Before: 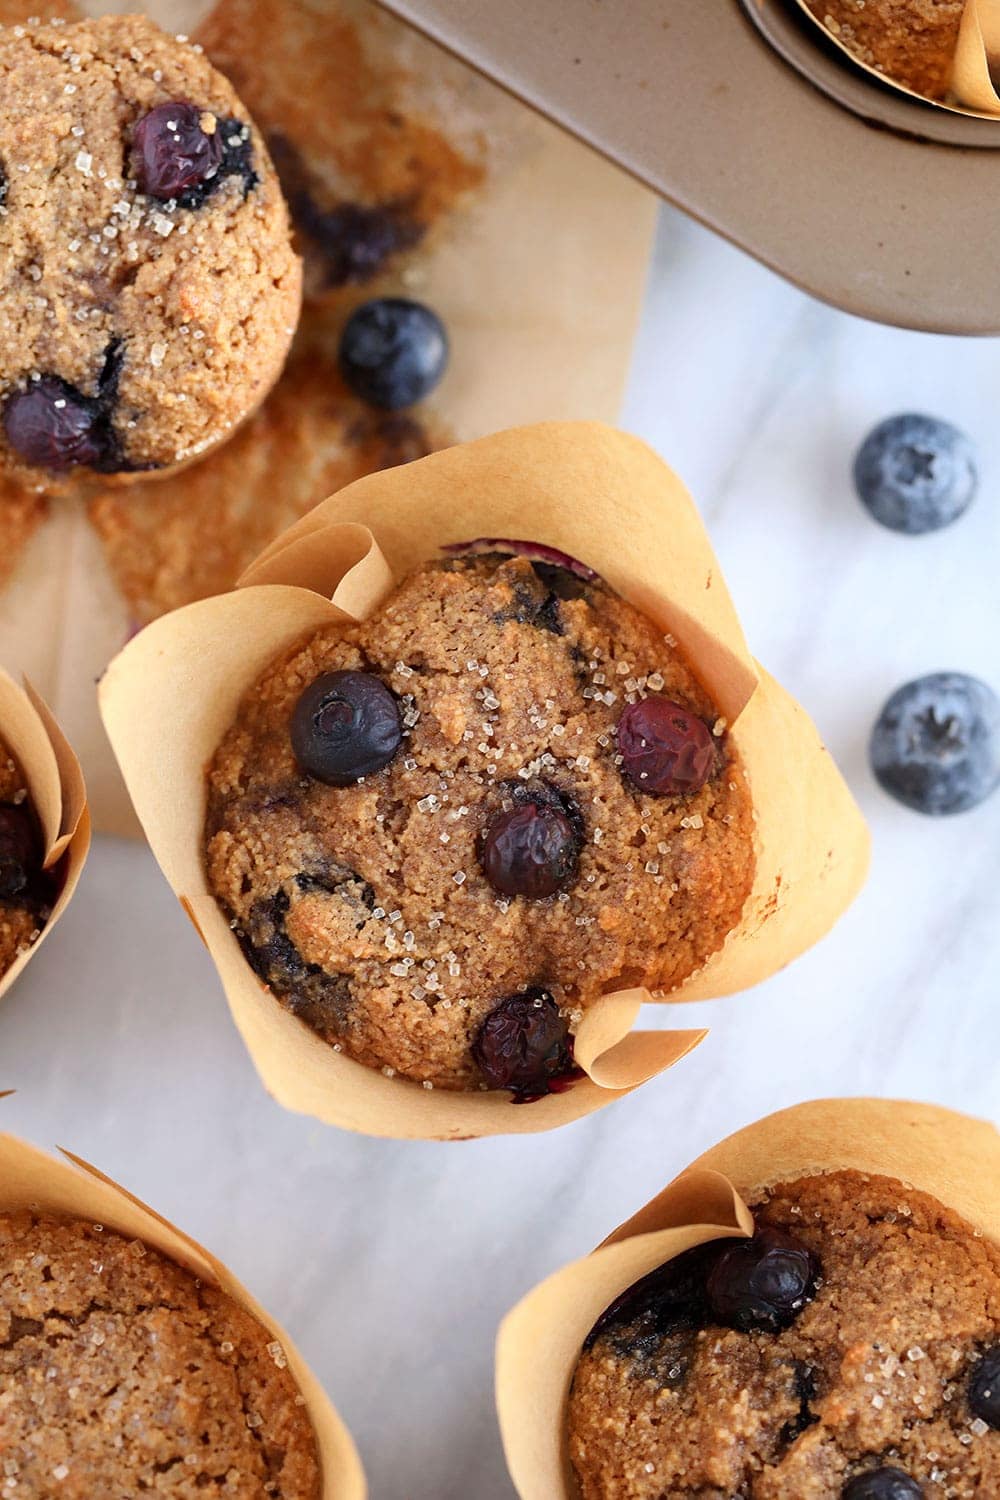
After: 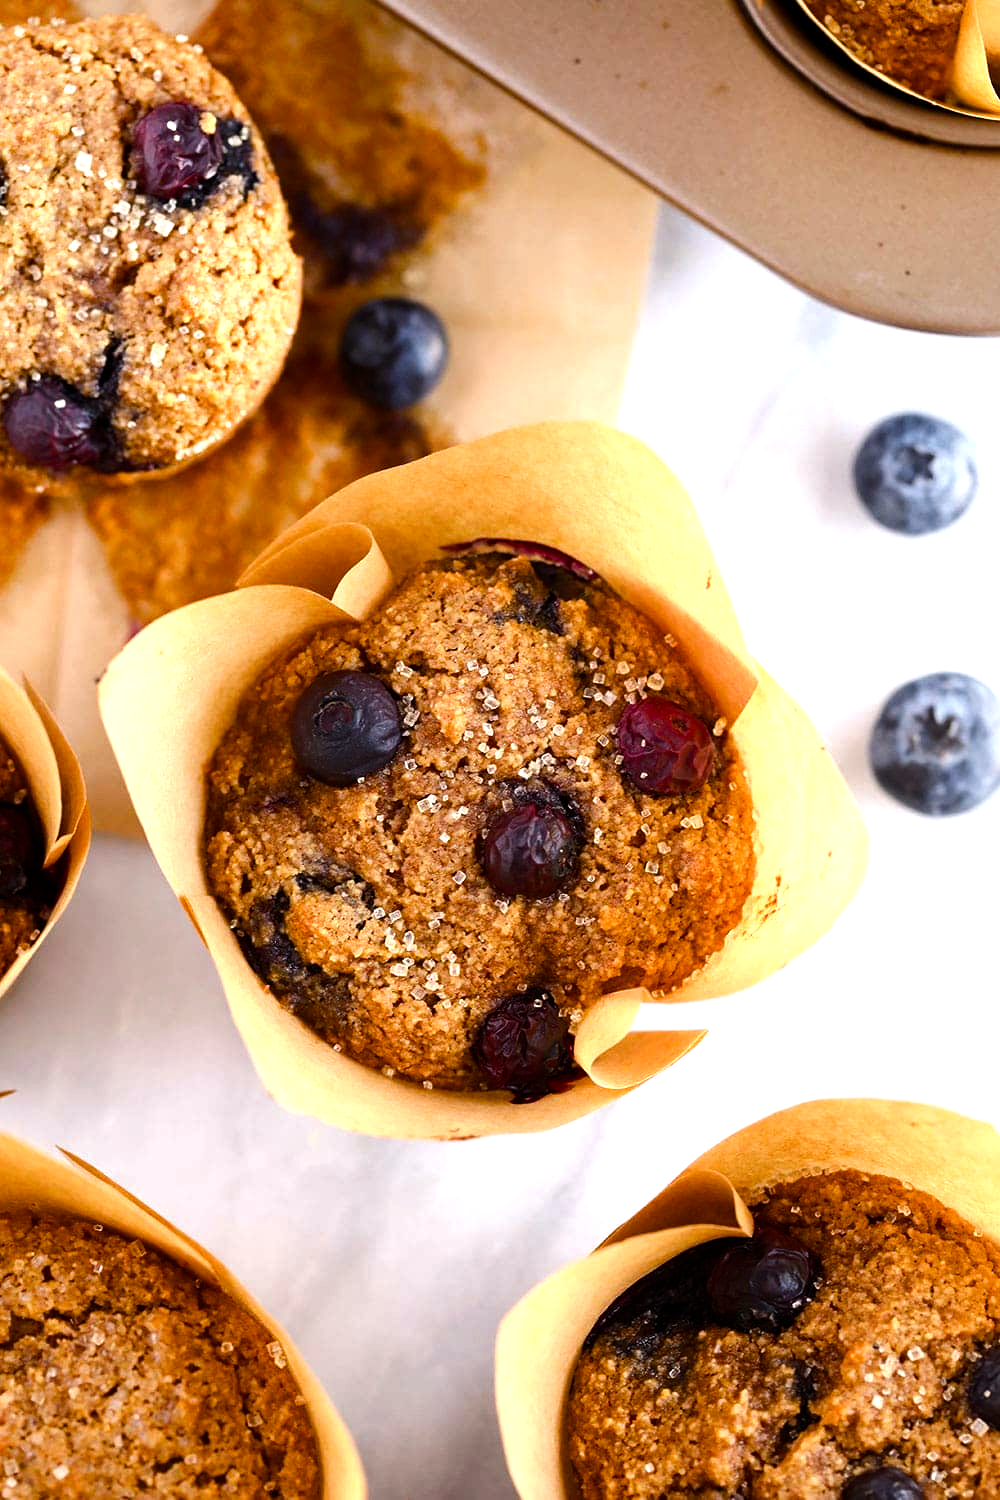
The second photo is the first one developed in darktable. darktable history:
color balance rgb: power › luminance -3.699%, power › chroma 0.588%, power › hue 37.2°, highlights gain › chroma 1.341%, highlights gain › hue 56.13°, perceptual saturation grading › global saturation 27.38%, perceptual saturation grading › highlights -28.387%, perceptual saturation grading › mid-tones 15.698%, perceptual saturation grading › shadows 33.815%, perceptual brilliance grading › highlights 19.565%, perceptual brilliance grading › mid-tones 19.492%, perceptual brilliance grading › shadows -20.448%
